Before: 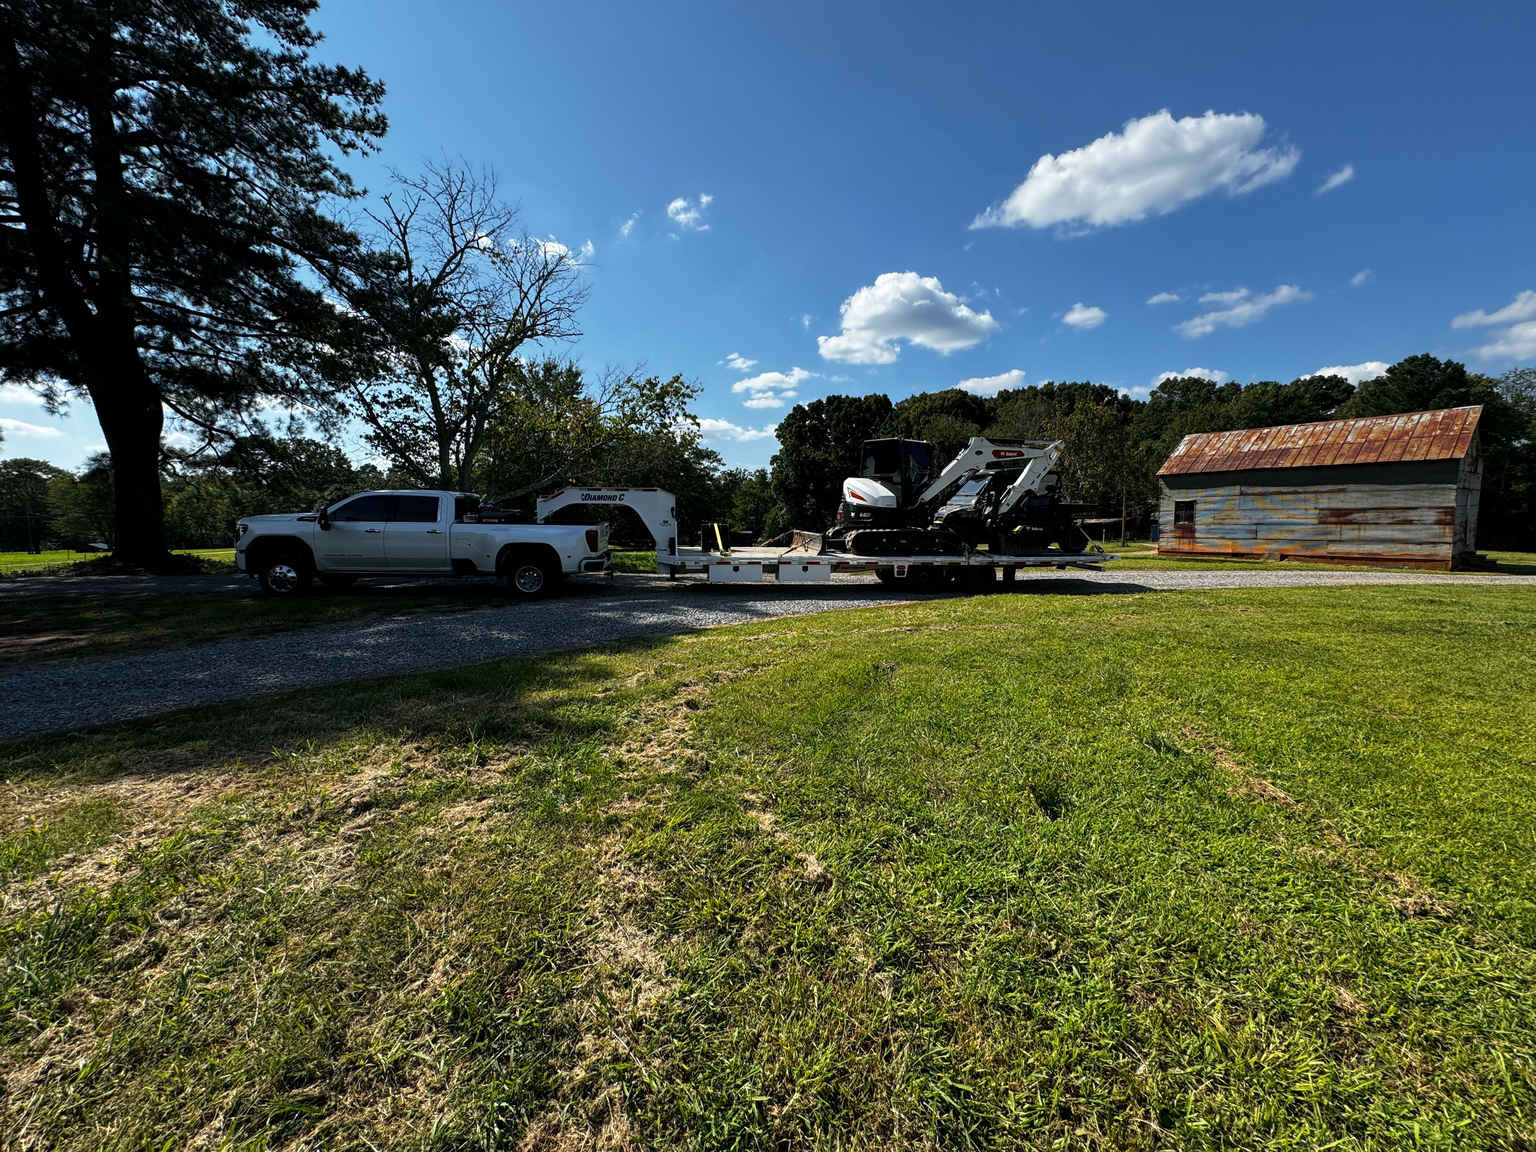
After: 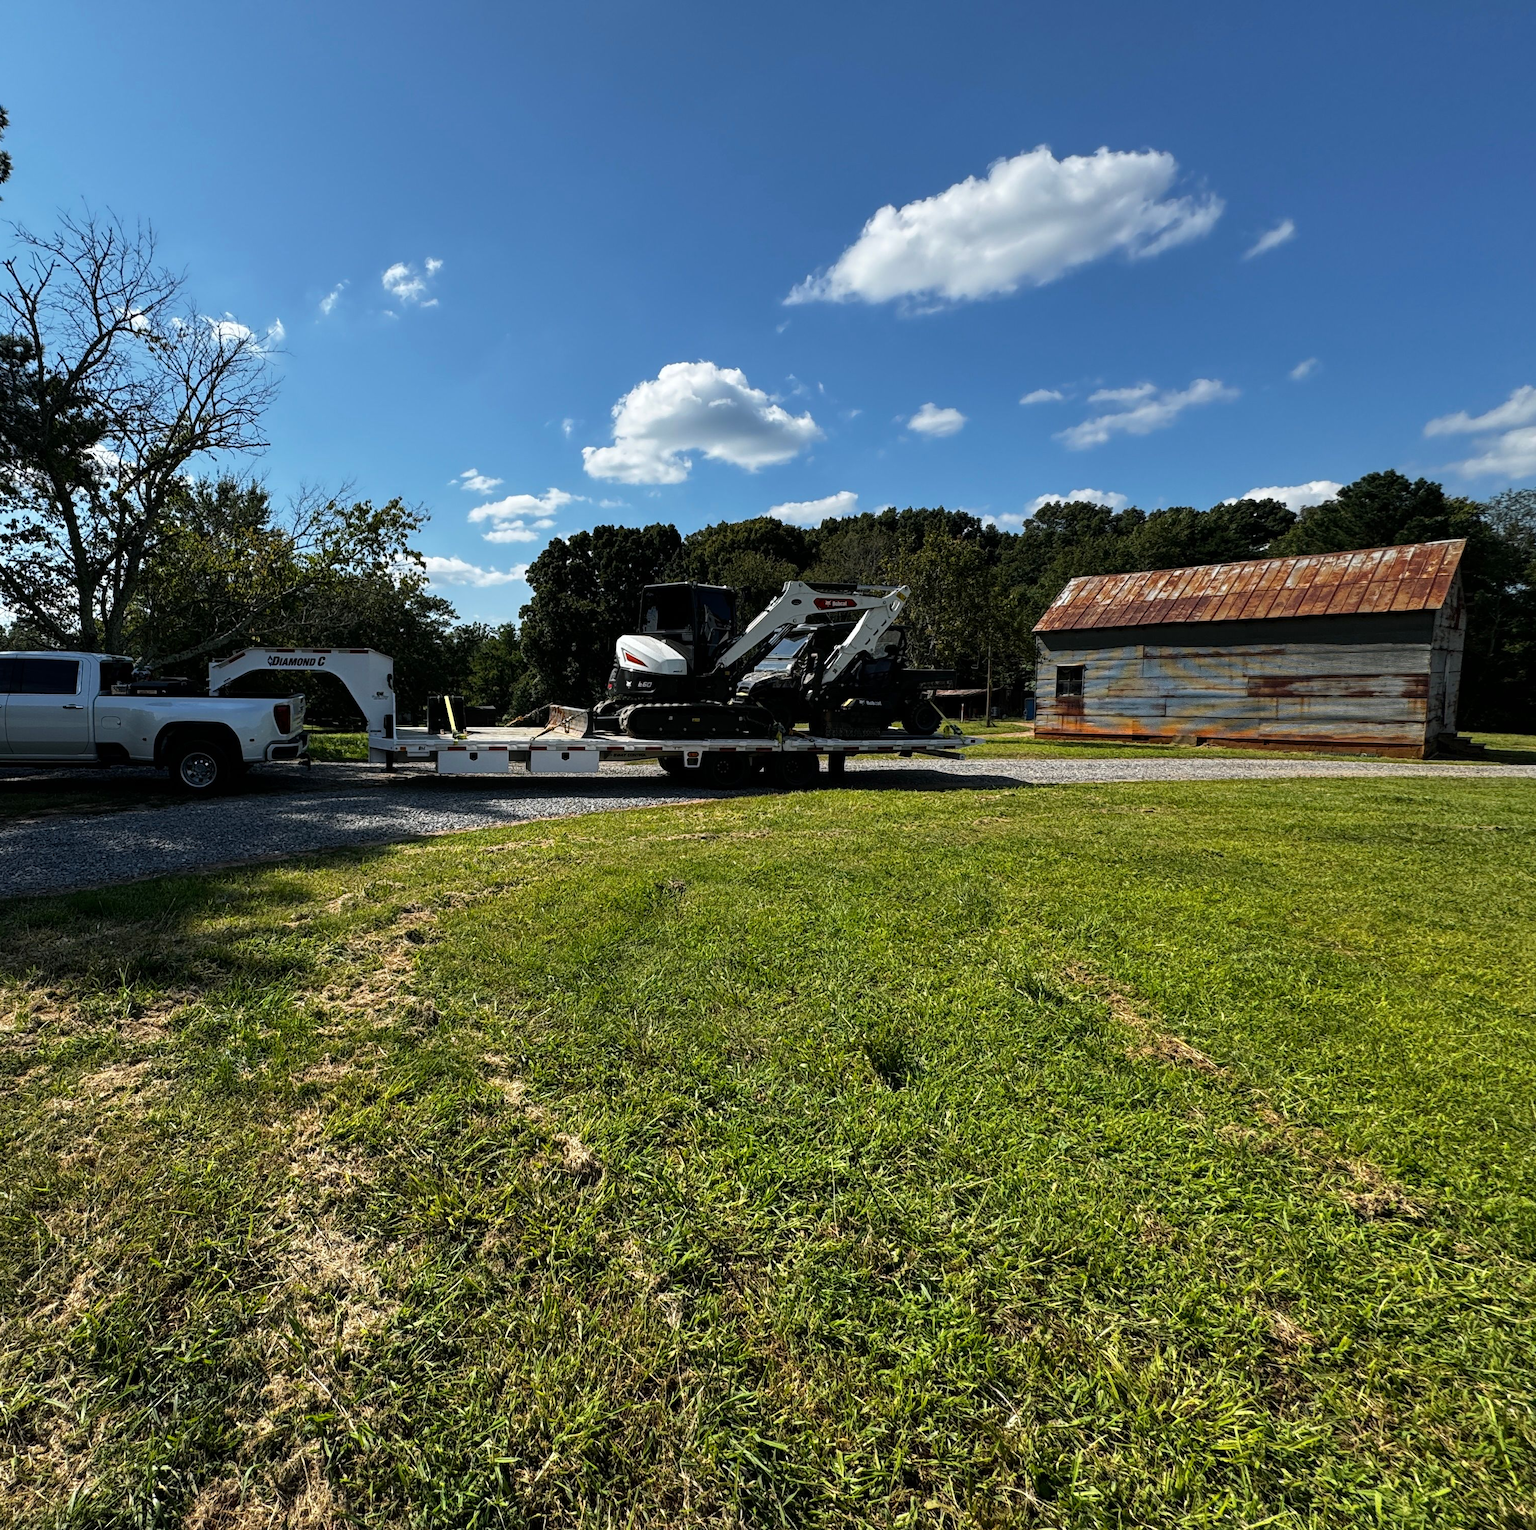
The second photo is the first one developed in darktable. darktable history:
crop and rotate: left 24.733%
